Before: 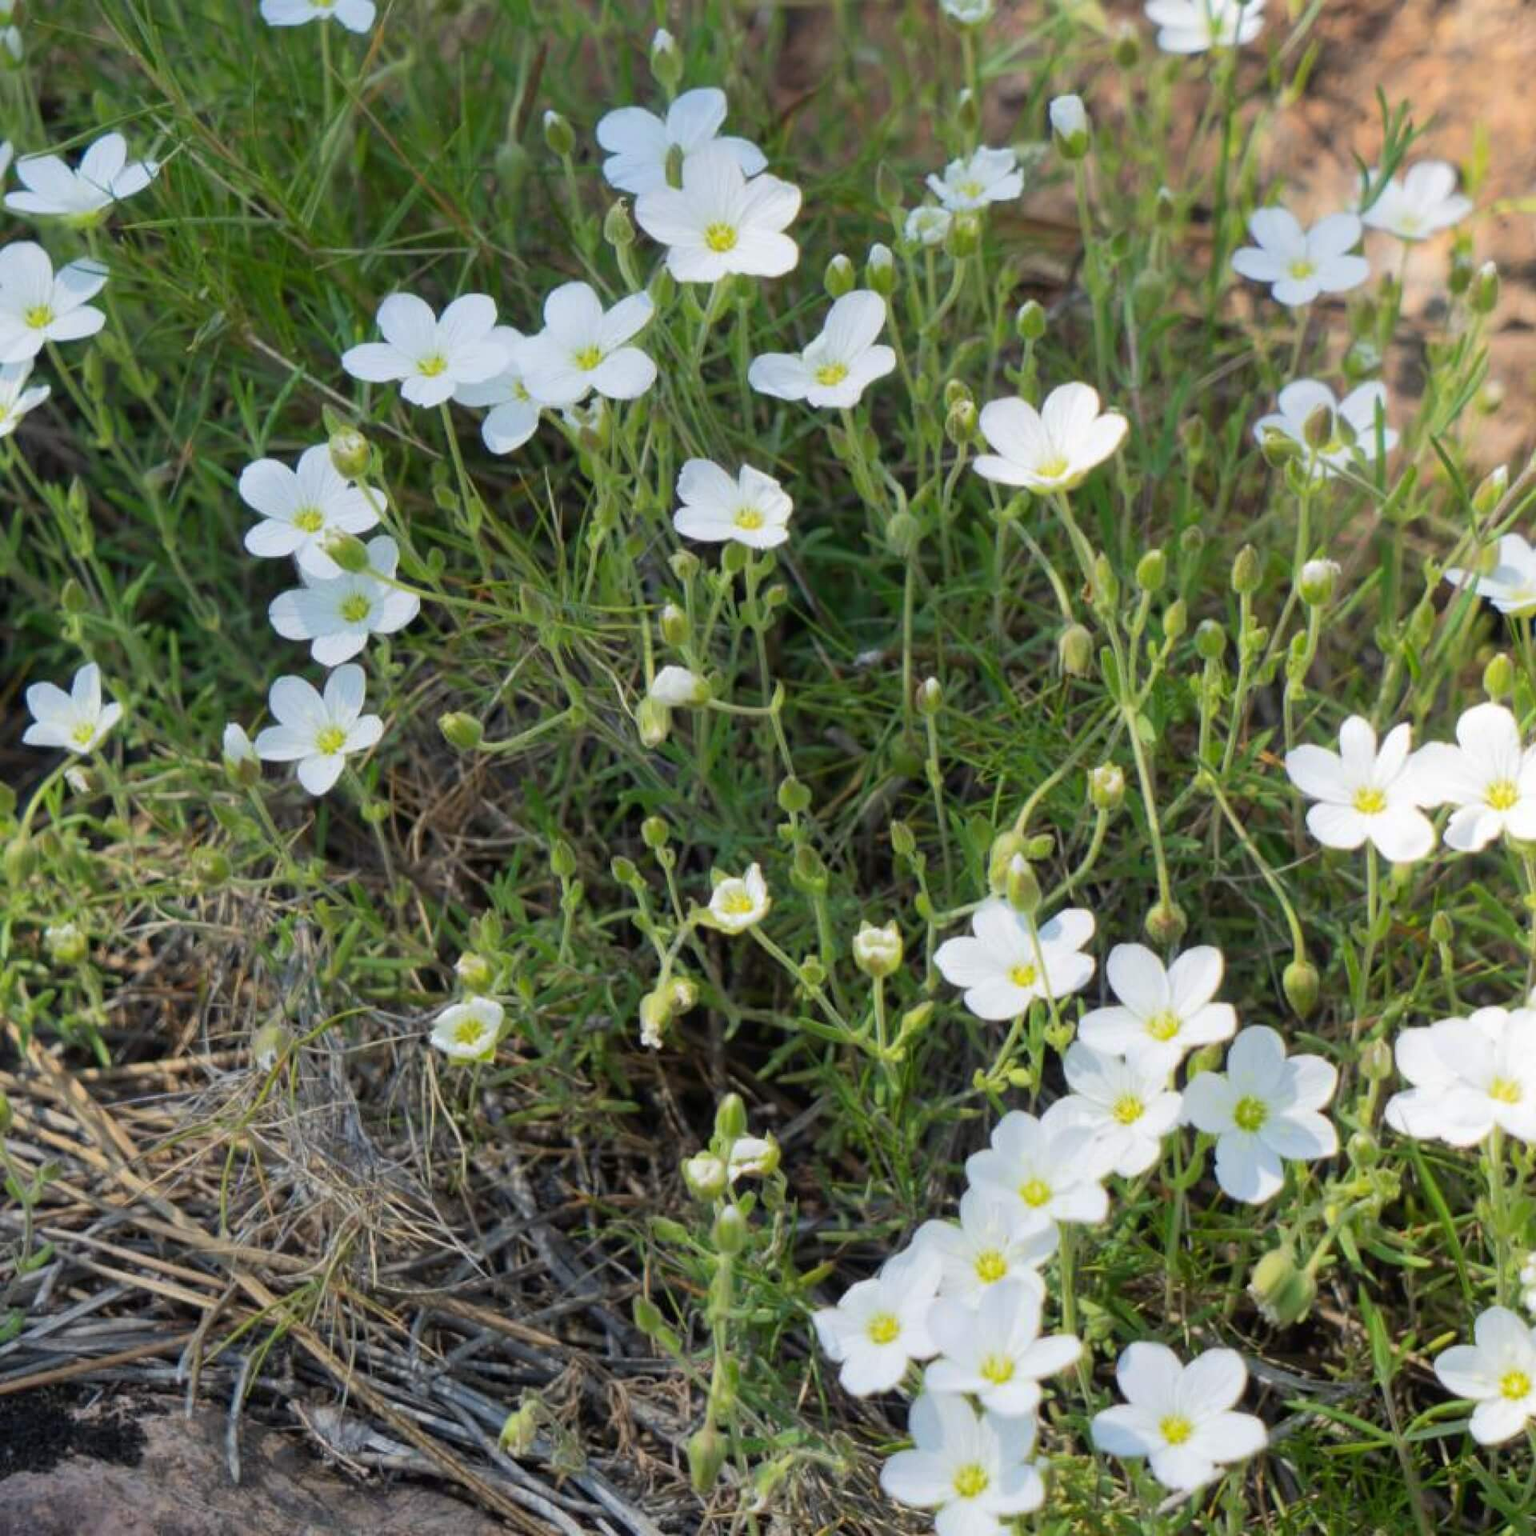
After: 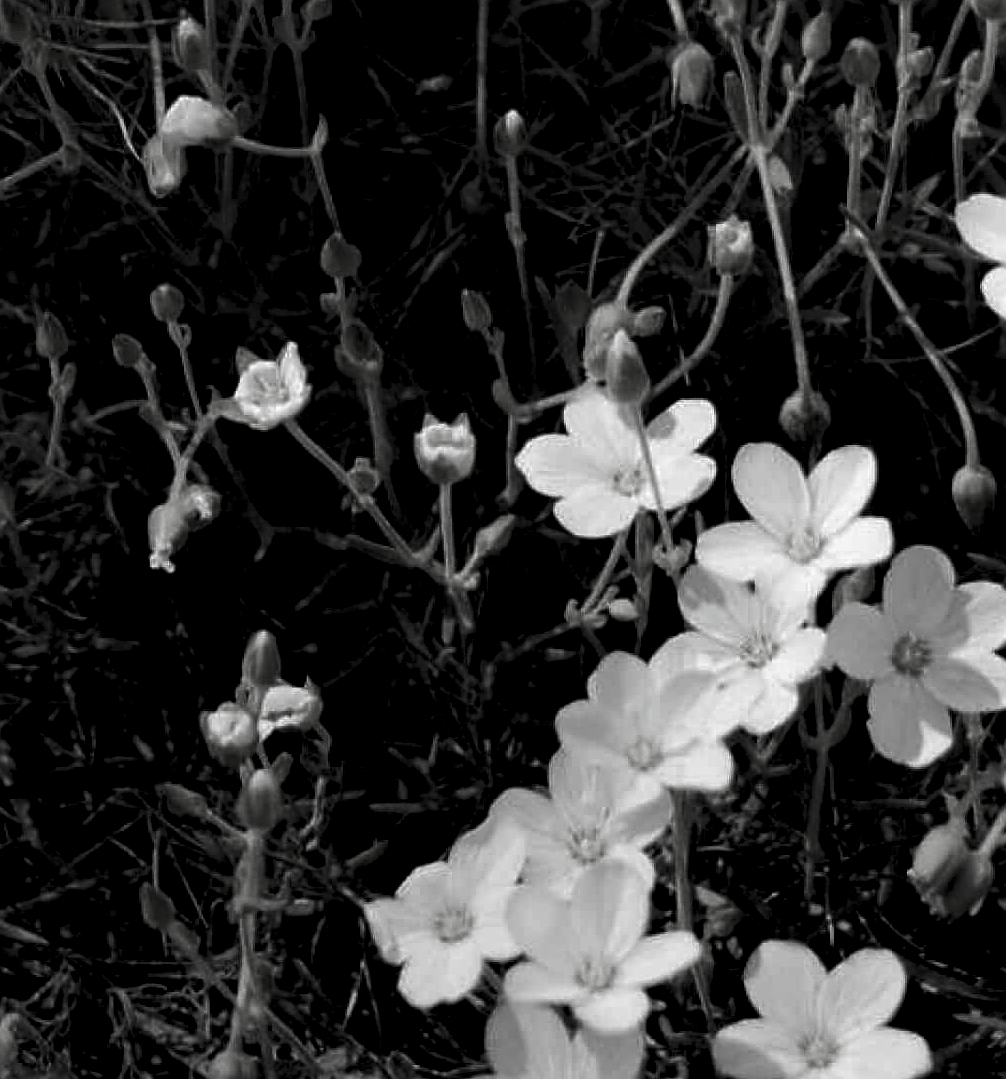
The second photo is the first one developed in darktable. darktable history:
contrast brightness saturation: contrast 0.025, brightness -0.985, saturation -0.99
sharpen: on, module defaults
levels: black 0.065%, levels [0.044, 0.416, 0.908]
crop: left 34.008%, top 38.425%, right 13.558%, bottom 5.365%
